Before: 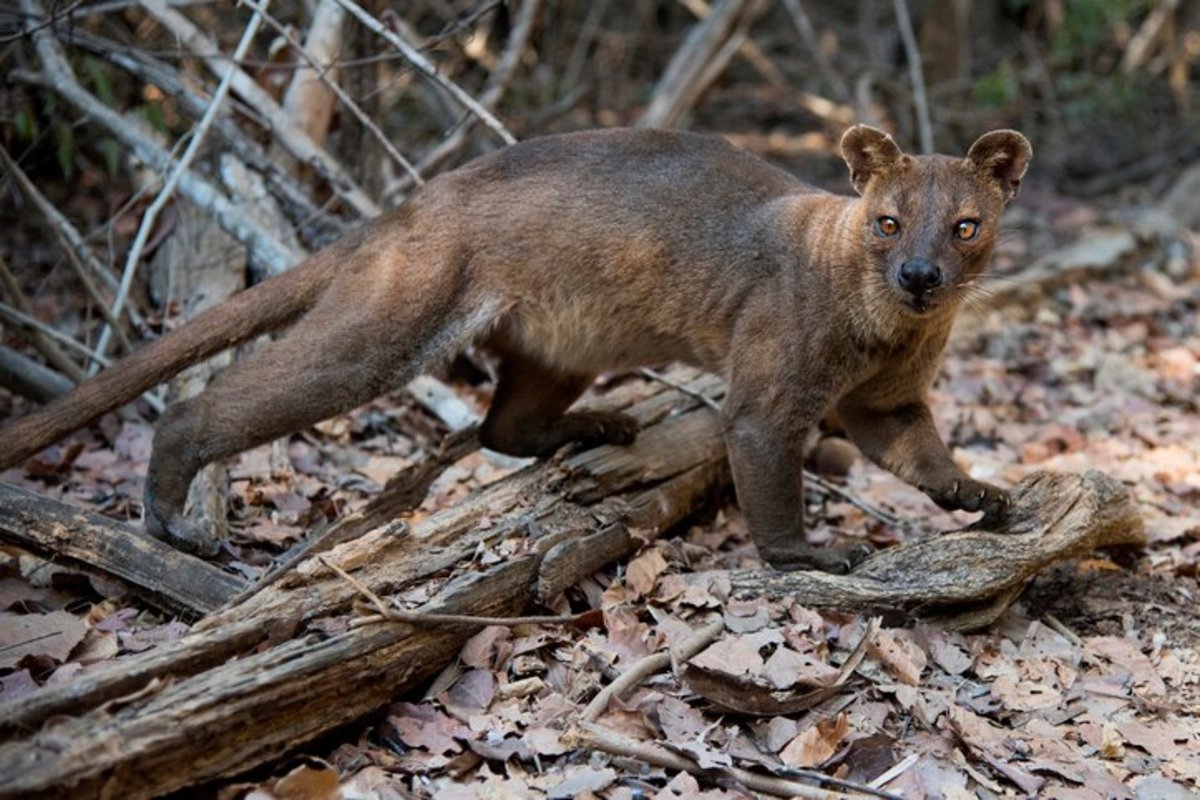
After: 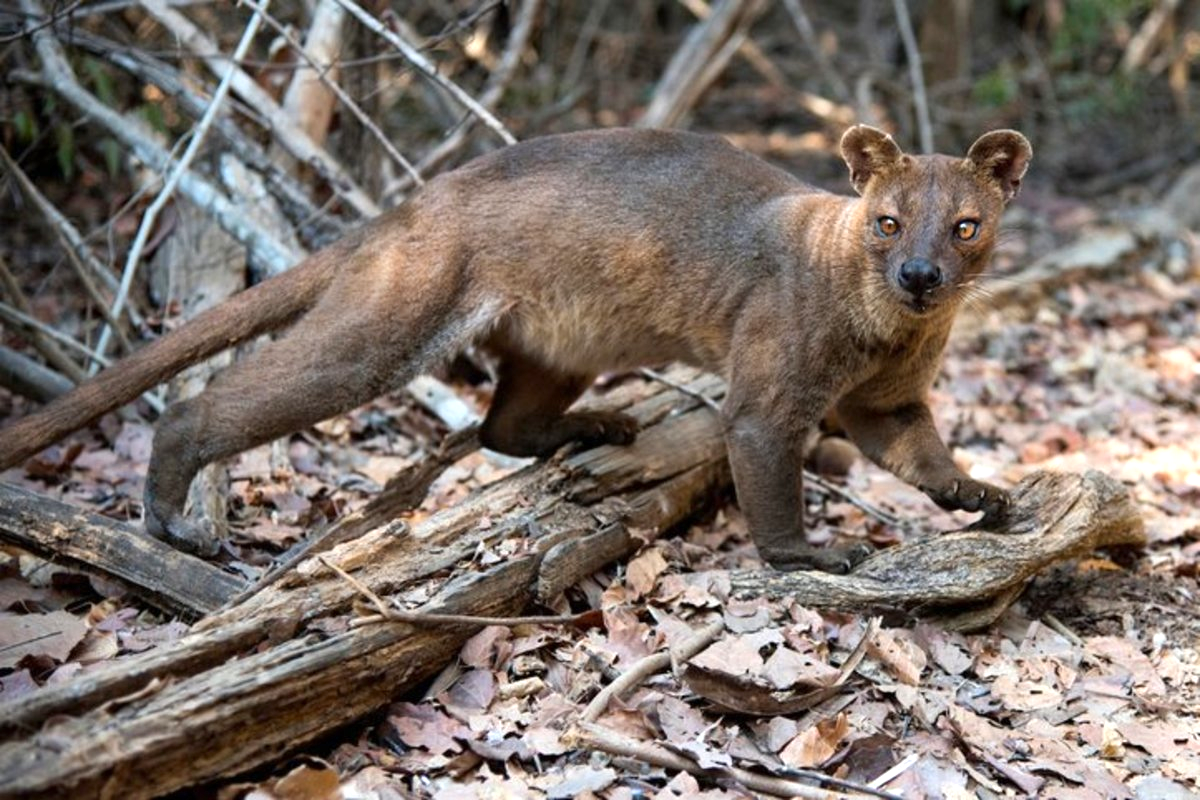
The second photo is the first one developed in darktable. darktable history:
exposure: exposure 0.608 EV, compensate exposure bias true, compensate highlight preservation false
